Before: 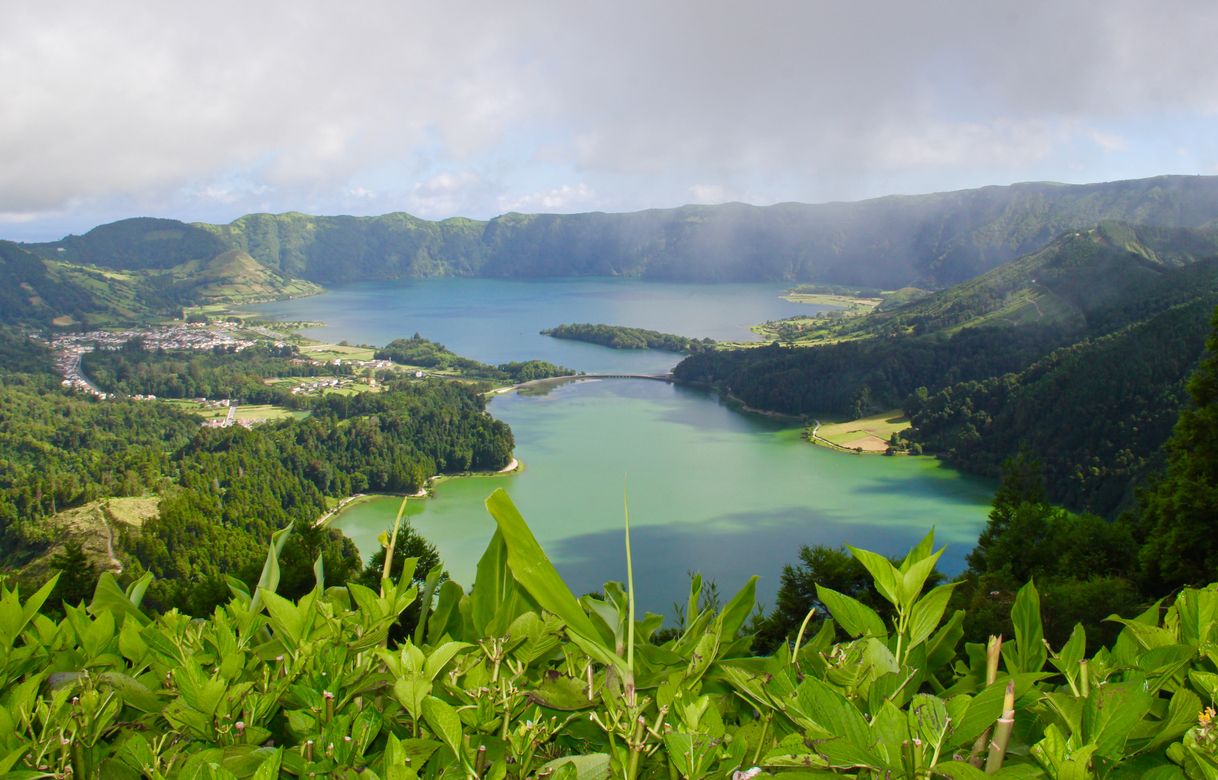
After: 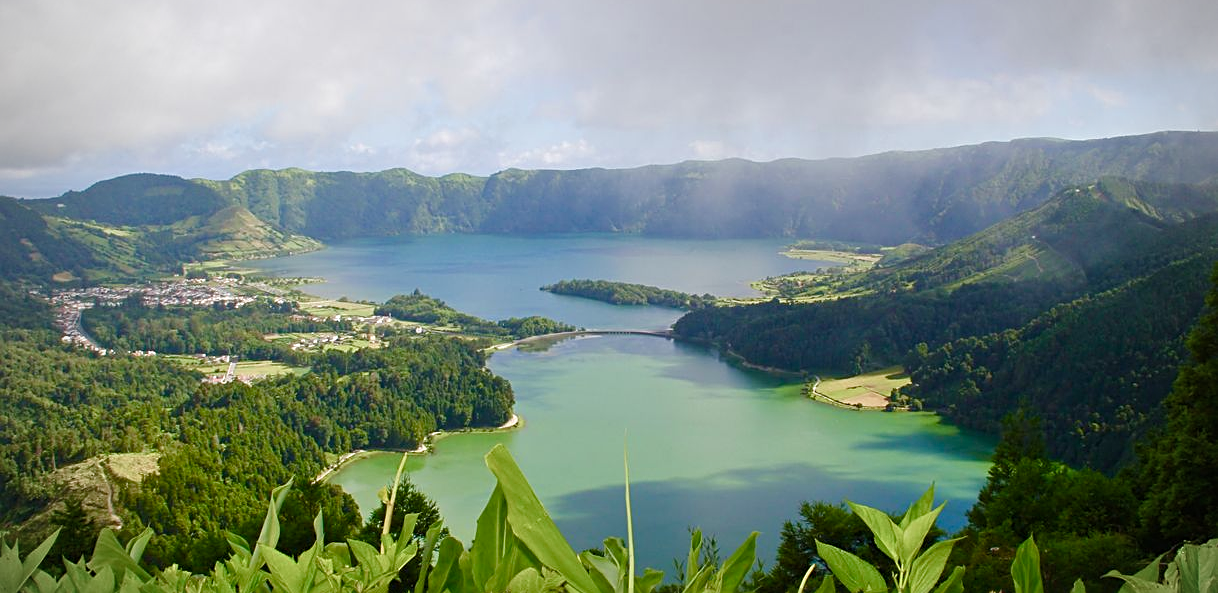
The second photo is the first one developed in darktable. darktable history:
tone curve: color space Lab, independent channels, preserve colors none
sharpen: on, module defaults
vignetting: on, module defaults
crop: top 5.652%, bottom 18.202%
velvia: strength 17.45%
color balance rgb: perceptual saturation grading › global saturation 20%, perceptual saturation grading › highlights -49.418%, perceptual saturation grading › shadows 26.088%
color correction: highlights b* -0.015, saturation 0.979
